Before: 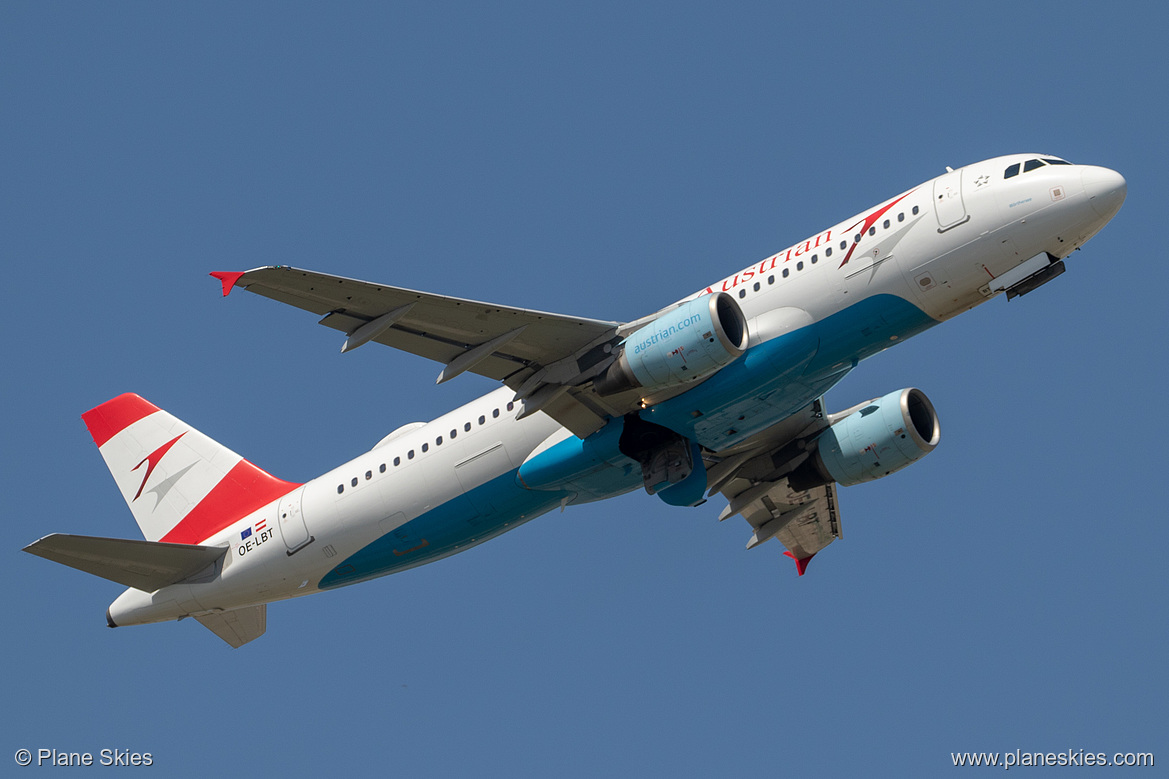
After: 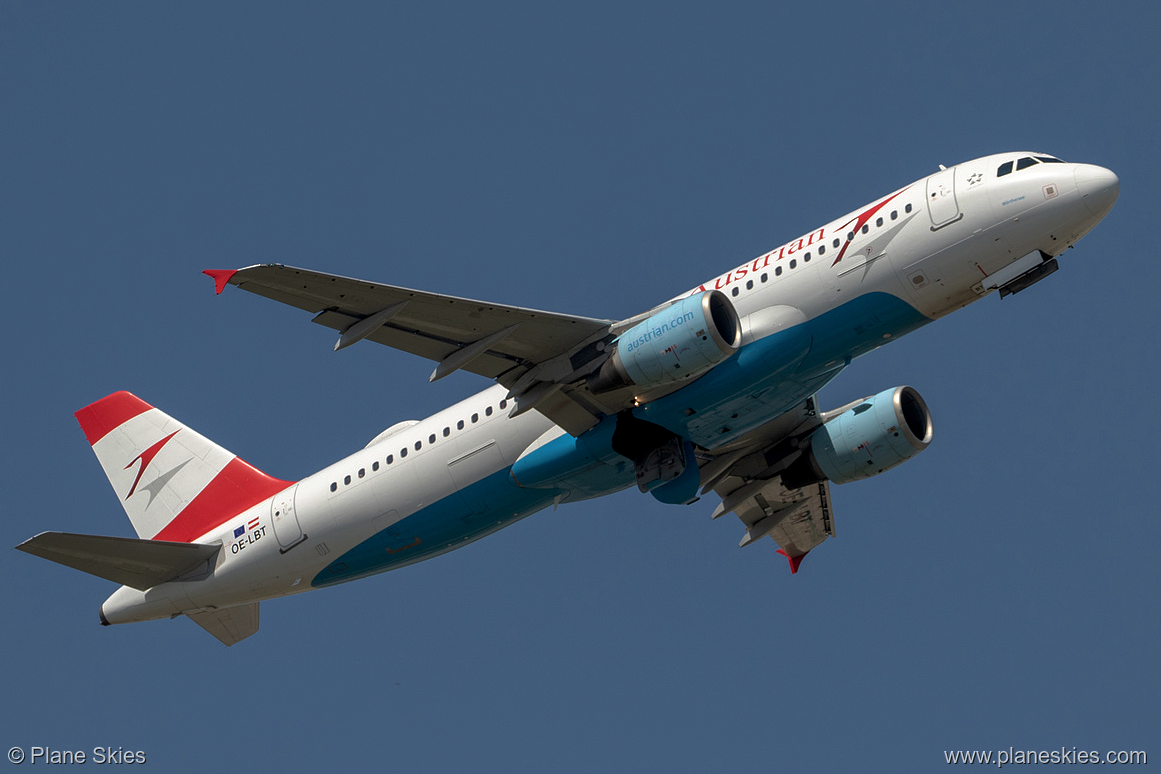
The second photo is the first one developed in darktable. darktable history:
local contrast: highlights 103%, shadows 99%, detail 119%, midtone range 0.2
crop and rotate: left 0.603%, top 0.289%, bottom 0.255%
base curve: curves: ch0 [(0, 0) (0.595, 0.418) (1, 1)], preserve colors none
